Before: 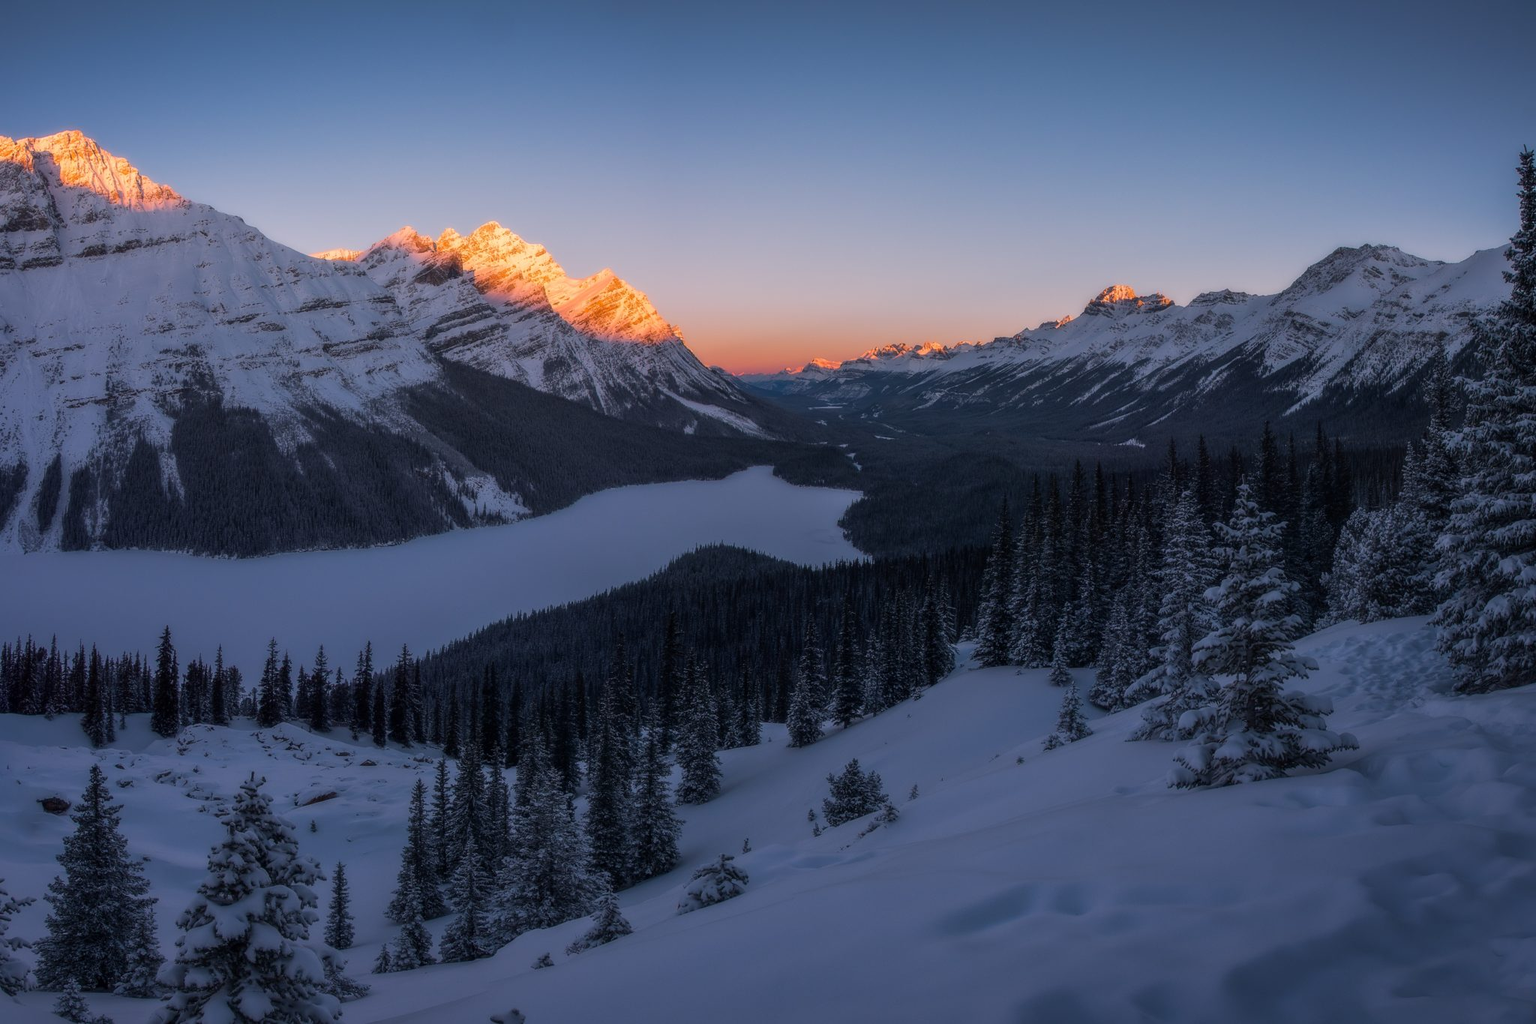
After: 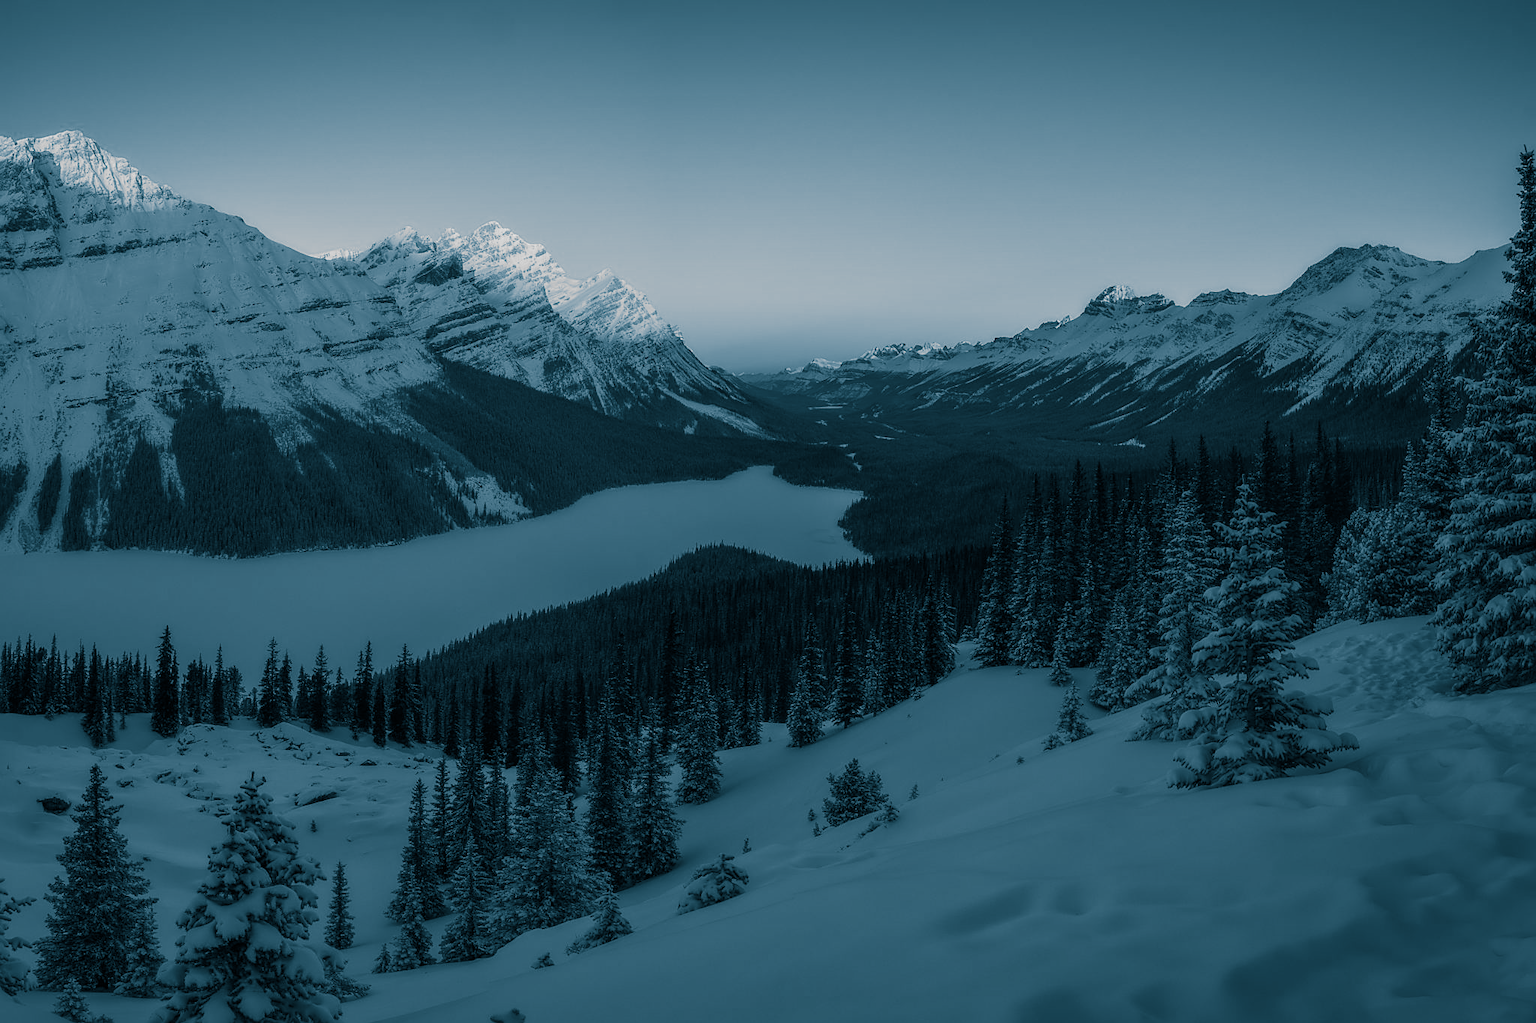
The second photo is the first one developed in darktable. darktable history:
sharpen: on, module defaults
split-toning: shadows › hue 212.4°, balance -70
color calibration: output gray [0.28, 0.41, 0.31, 0], gray › normalize channels true, illuminant same as pipeline (D50), adaptation XYZ, x 0.346, y 0.359, gamut compression 0
